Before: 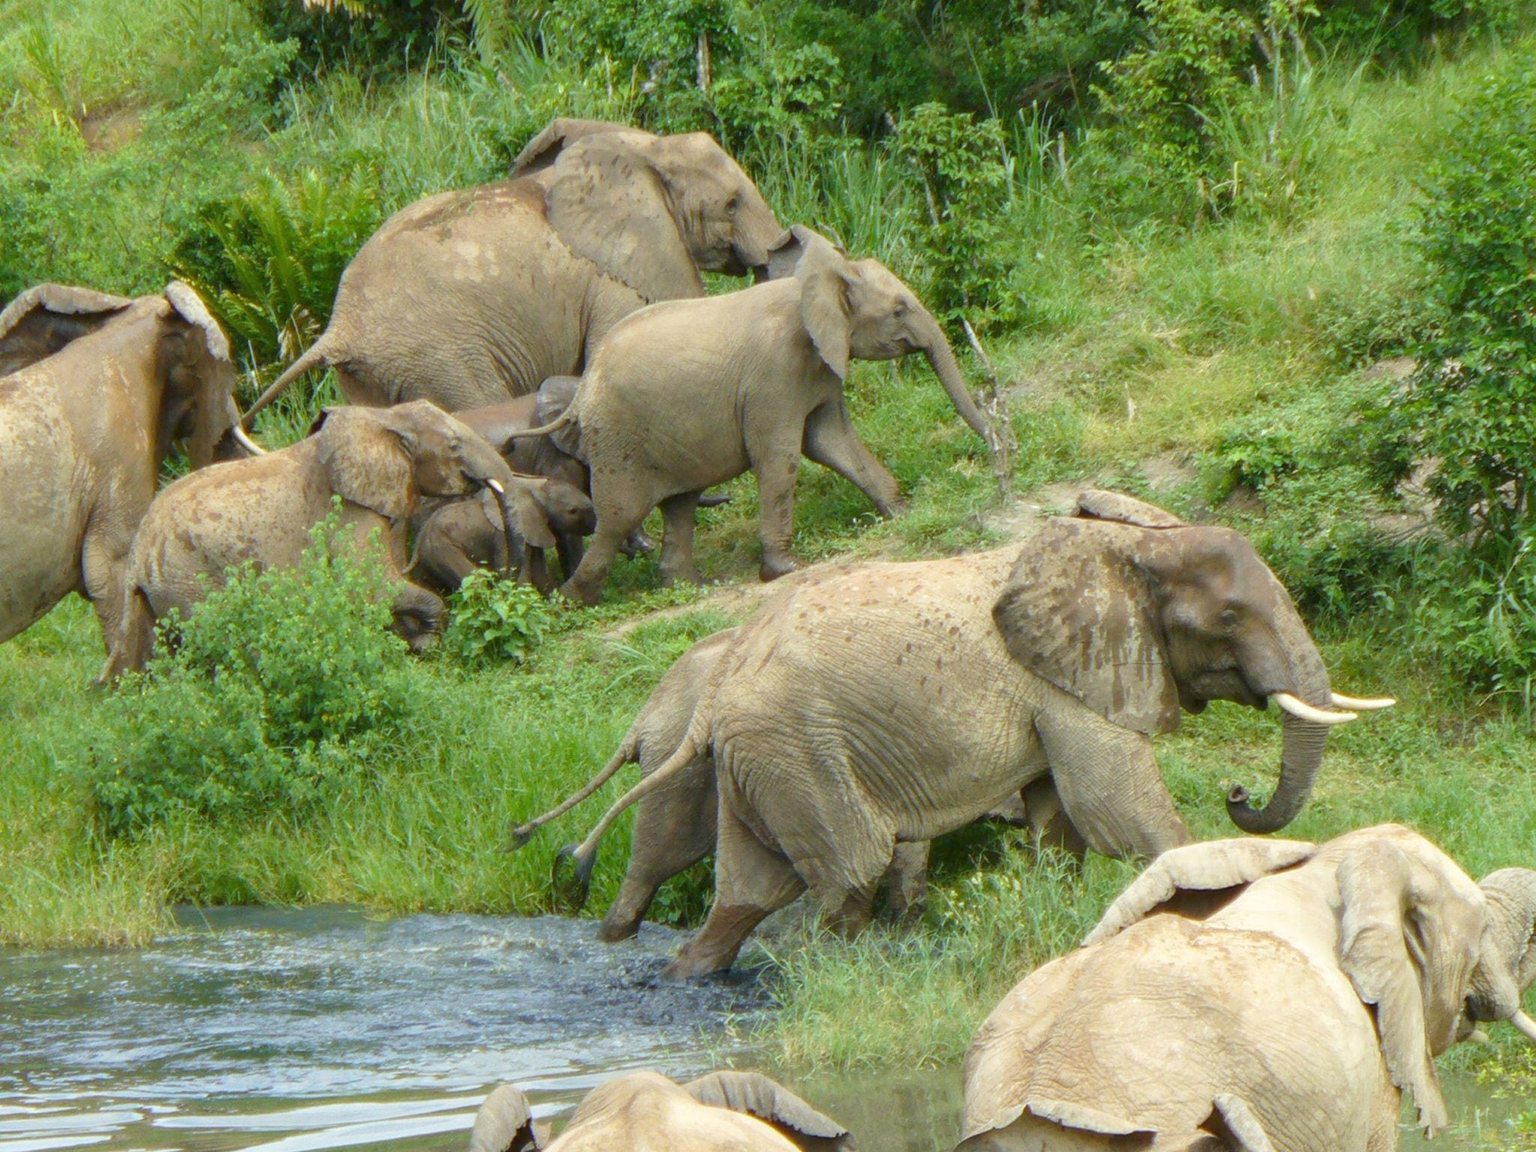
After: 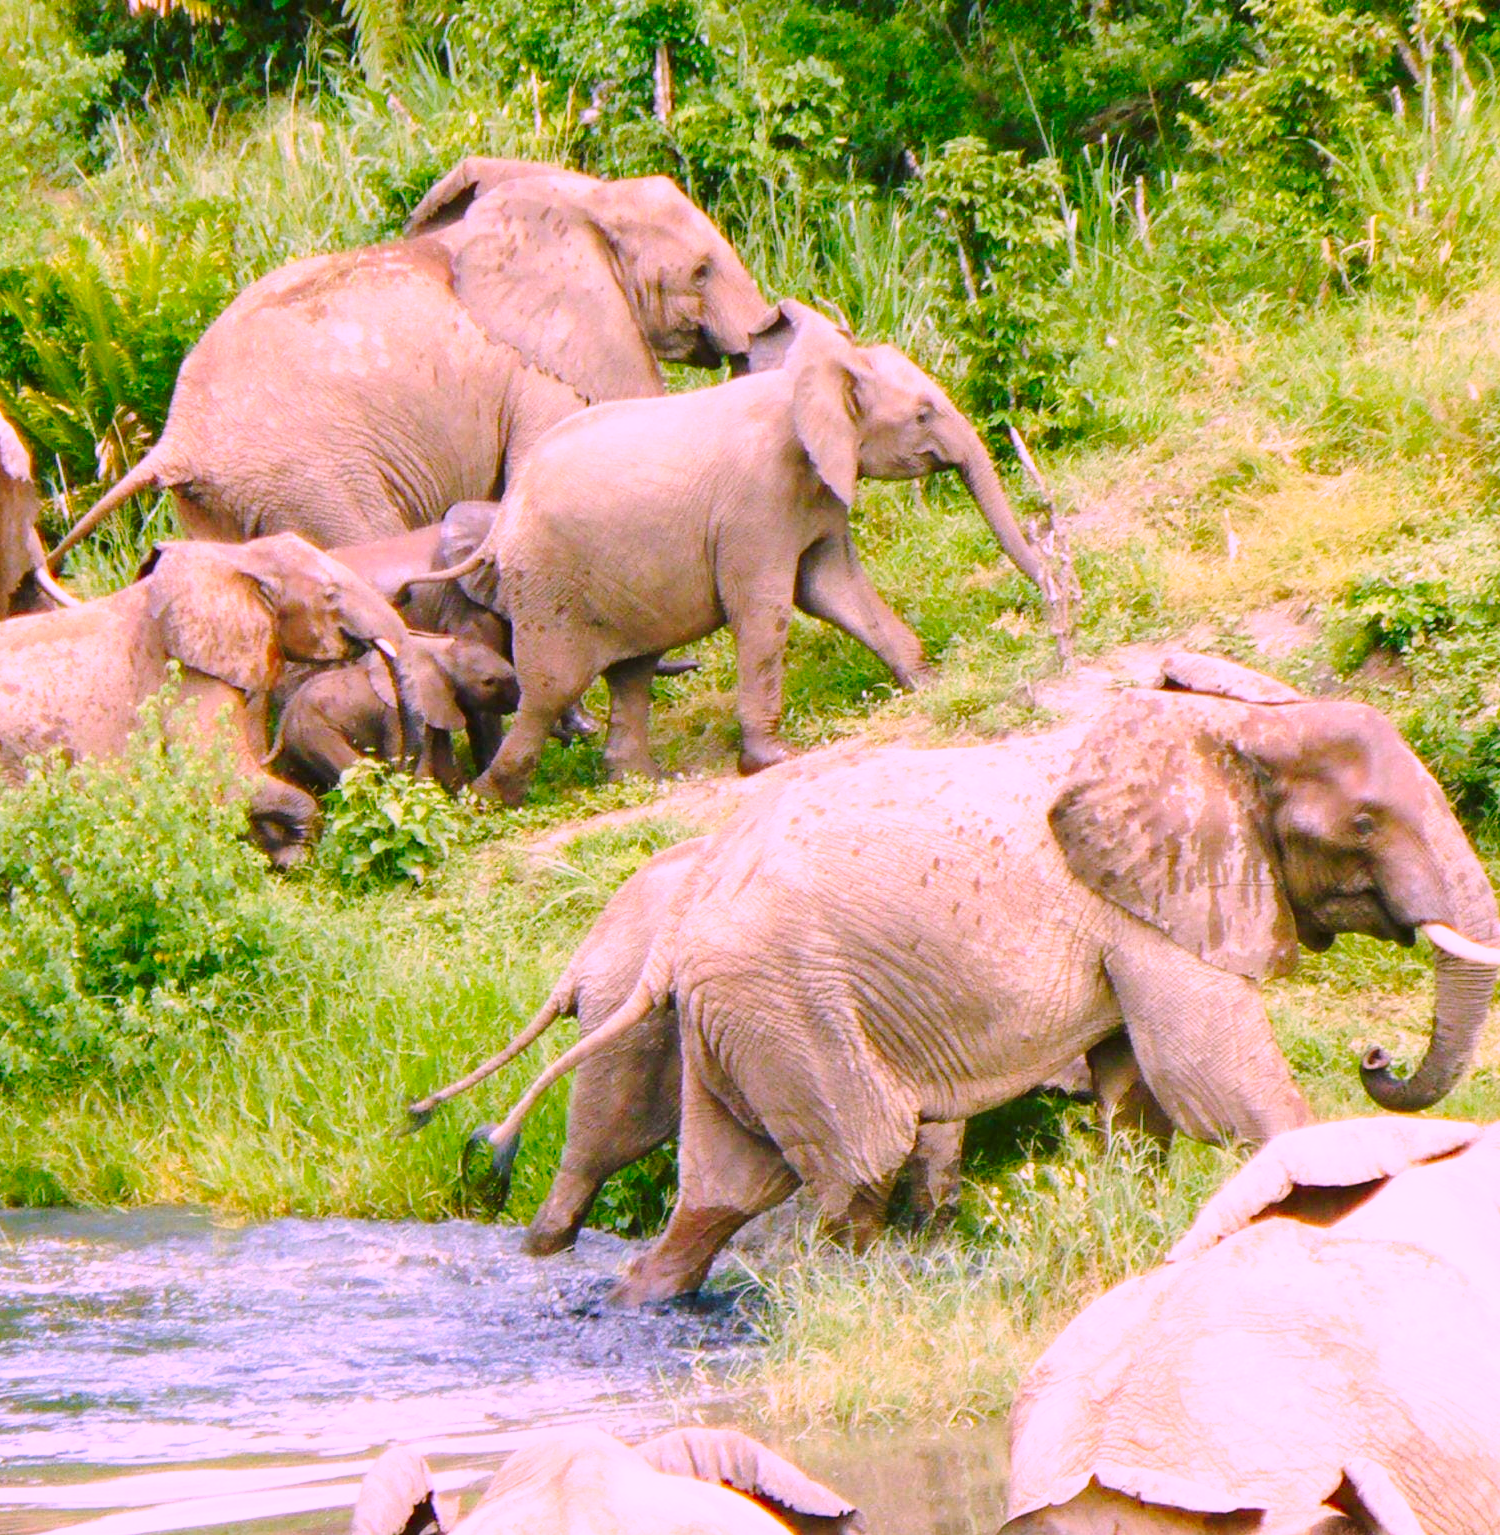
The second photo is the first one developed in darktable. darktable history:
crop: left 13.443%, right 13.31%
base curve: curves: ch0 [(0, 0) (0.028, 0.03) (0.121, 0.232) (0.46, 0.748) (0.859, 0.968) (1, 1)], preserve colors none
color correction: highlights a* 19.5, highlights b* -11.53, saturation 1.69
contrast brightness saturation: saturation -0.17
